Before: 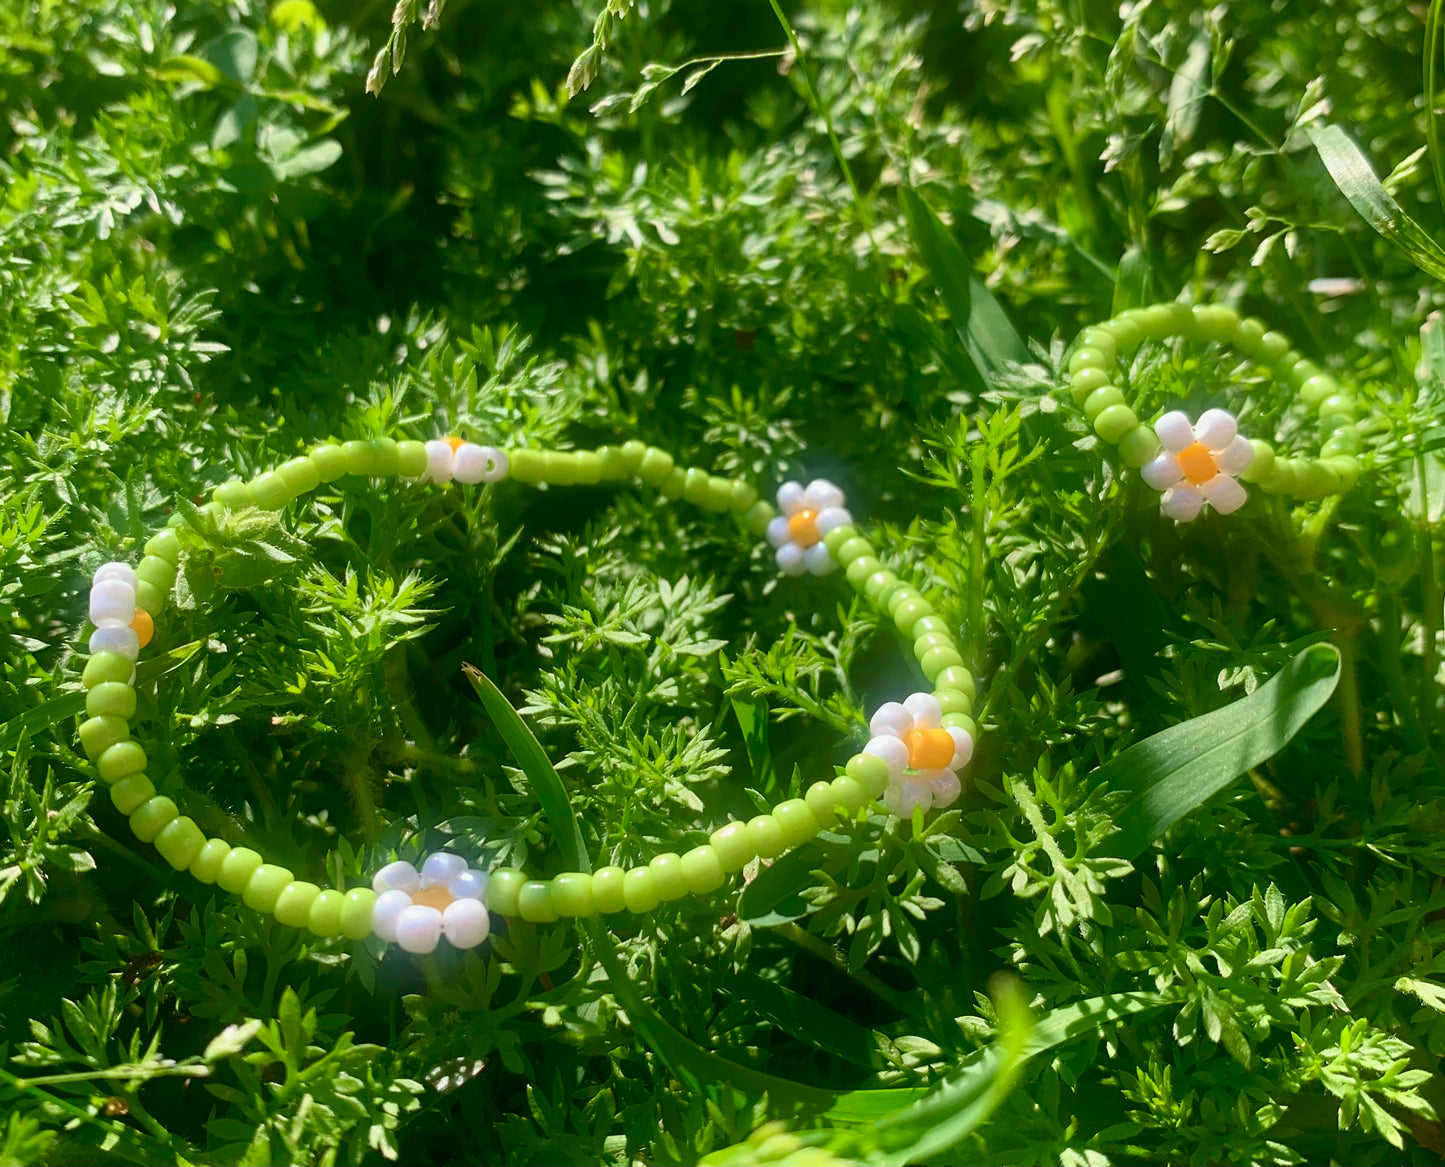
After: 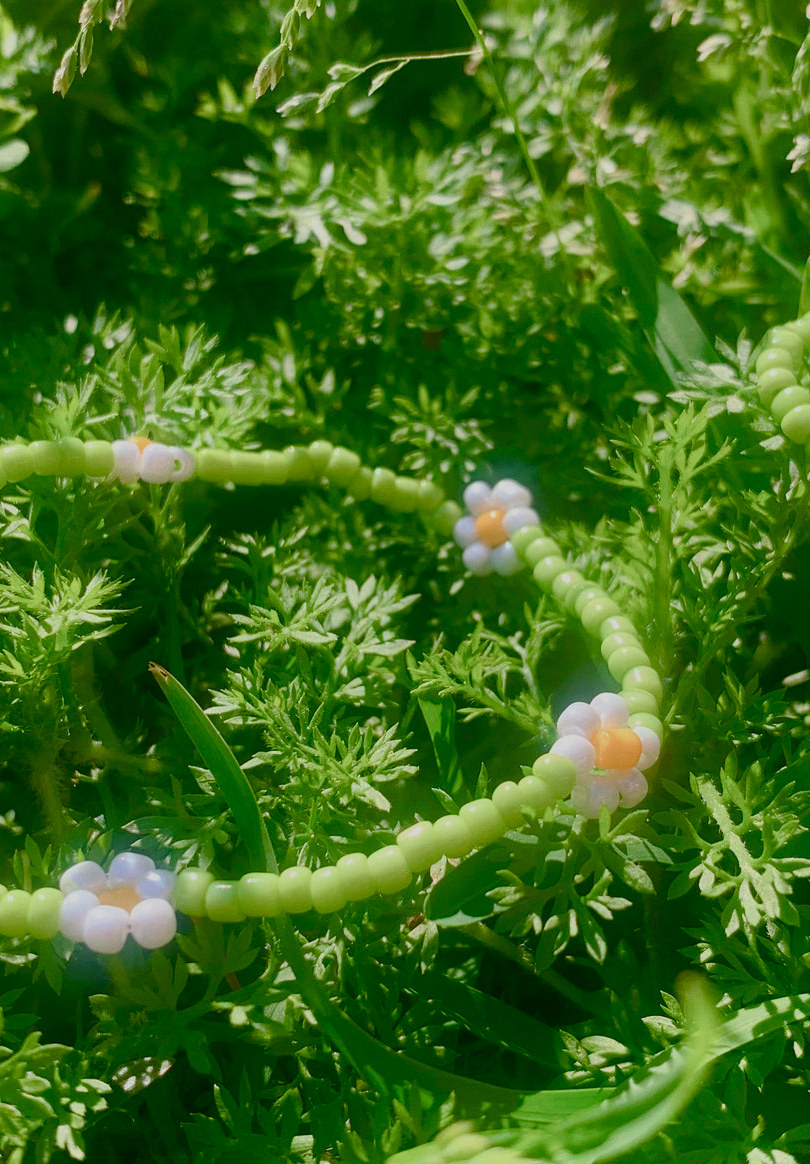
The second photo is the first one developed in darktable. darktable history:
crop: left 21.674%, right 22.086%
color balance rgb: shadows lift › chroma 1%, shadows lift › hue 113°, highlights gain › chroma 0.2%, highlights gain › hue 333°, perceptual saturation grading › global saturation 20%, perceptual saturation grading › highlights -50%, perceptual saturation grading › shadows 25%, contrast -20%
grain: coarseness 14.57 ISO, strength 8.8%
